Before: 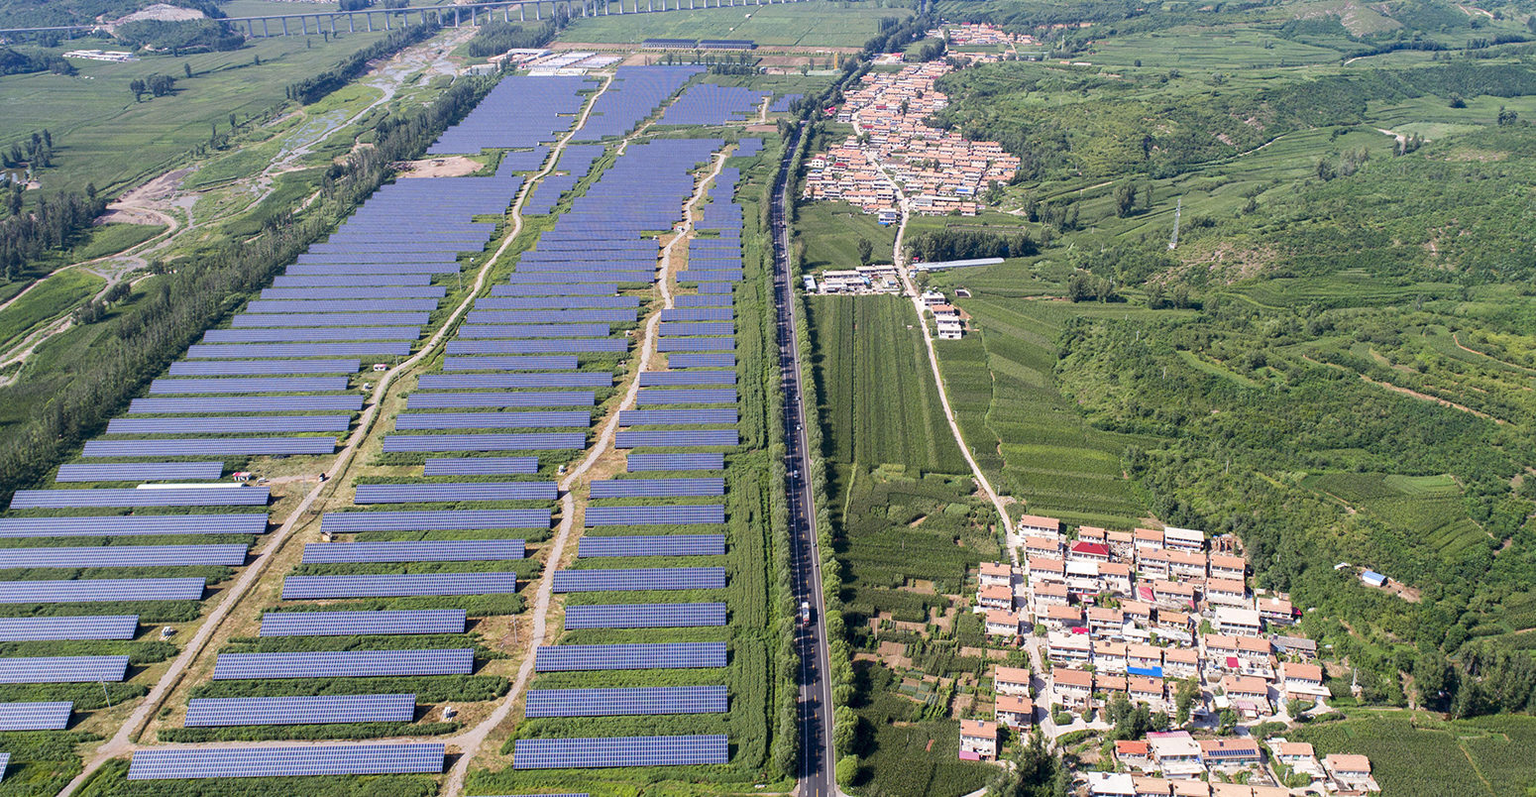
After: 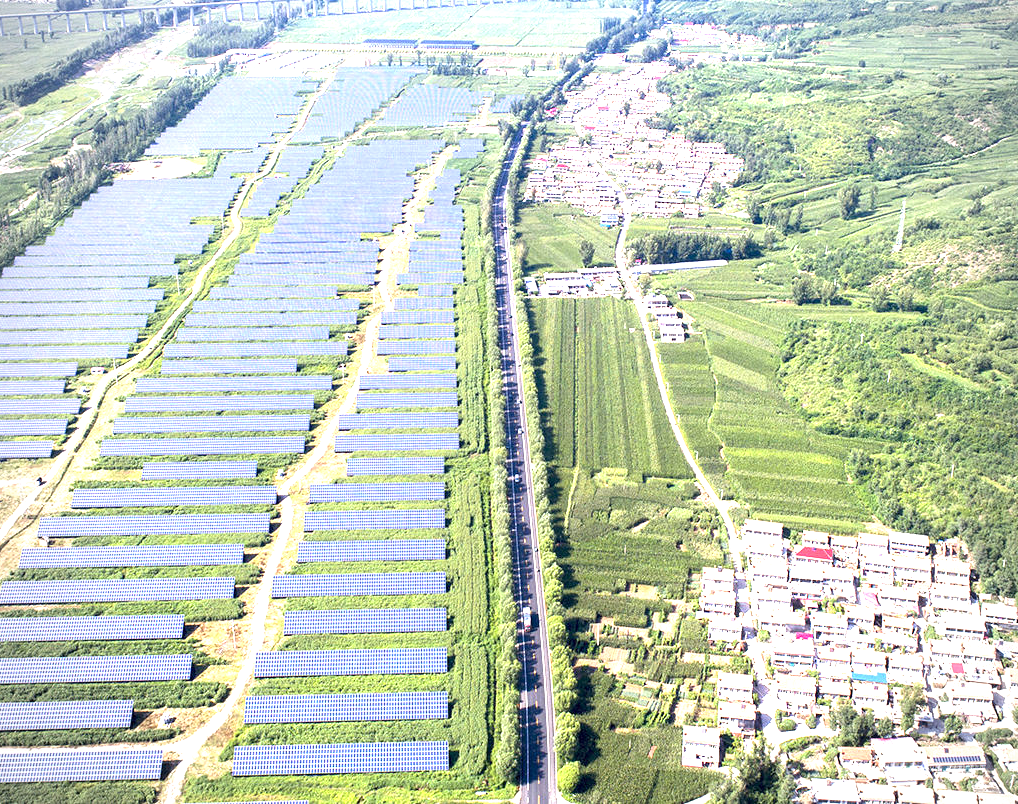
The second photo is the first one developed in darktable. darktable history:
vignetting: unbound false
exposure: black level correction 0.001, exposure 1.721 EV, compensate highlight preservation false
crop and rotate: left 18.456%, right 15.864%
